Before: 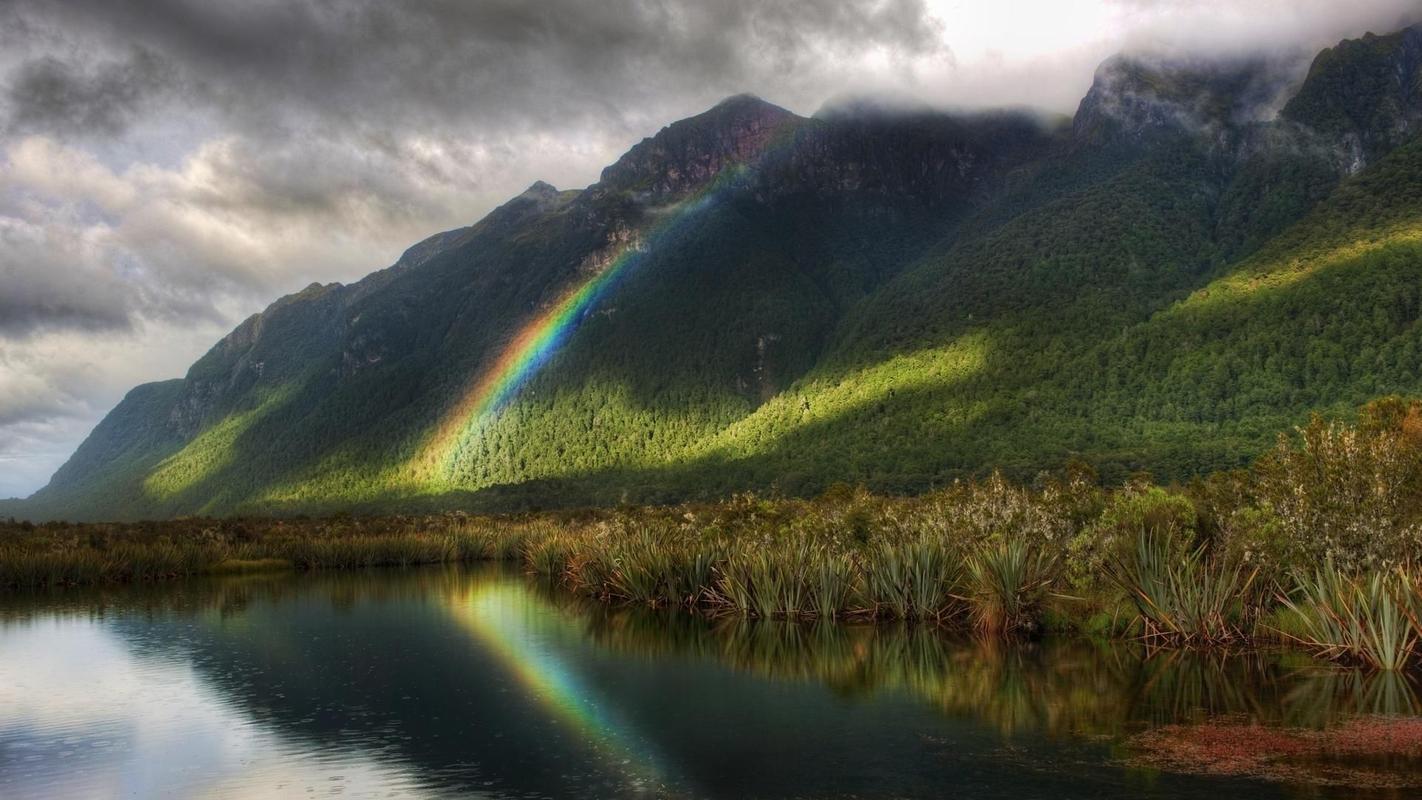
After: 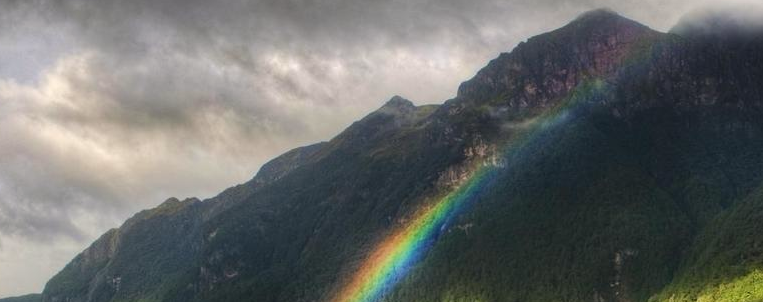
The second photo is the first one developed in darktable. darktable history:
crop: left 10.121%, top 10.631%, right 36.218%, bottom 51.526%
white balance: red 1.009, blue 0.985
